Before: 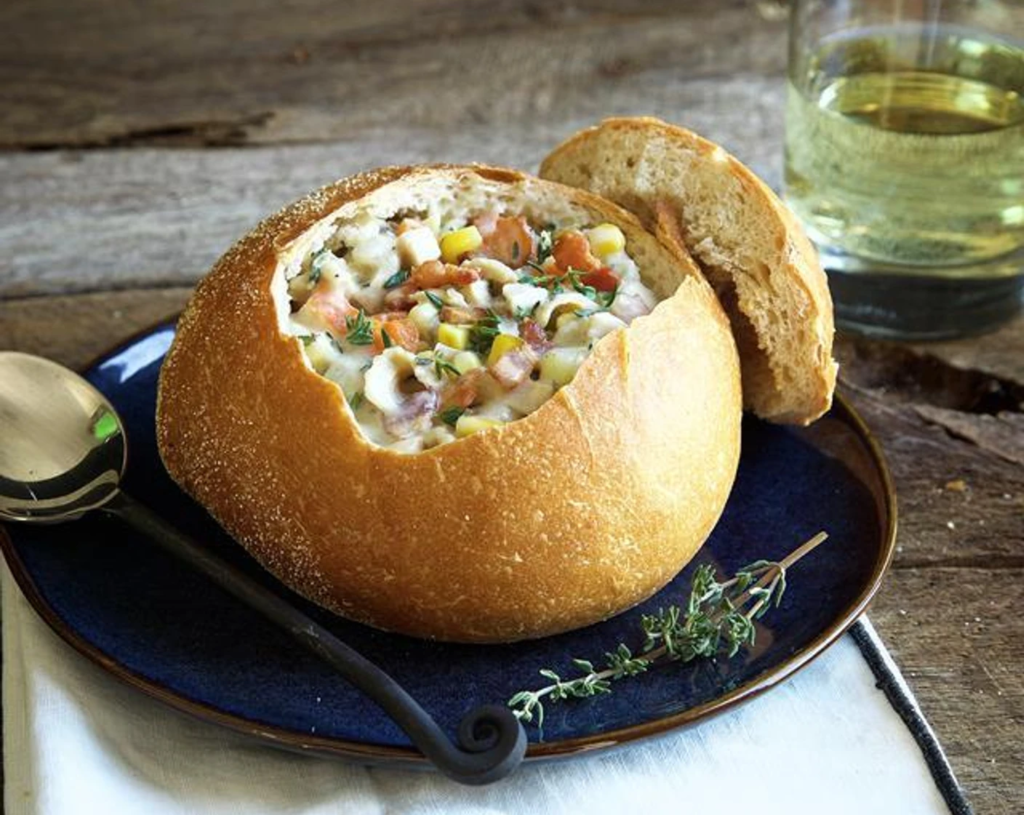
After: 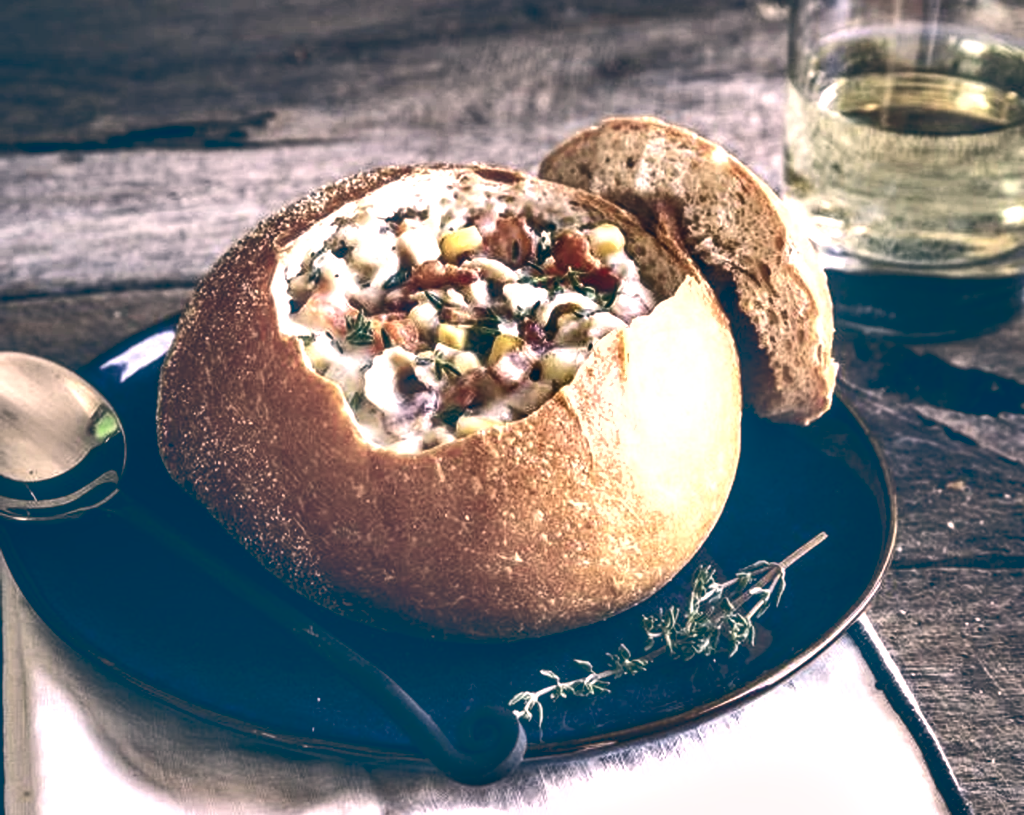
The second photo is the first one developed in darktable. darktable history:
local contrast: detail 142%
shadows and highlights: shadows 24.5, highlights -78.15, soften with gaussian
basic adjustments: exposure 0.32 EV, highlight compression 1, contrast 0.15, saturation -0.26, vibrance -0.34
color balance: lift [1.006, 0.985, 1.002, 1.015], gamma [1, 0.953, 1.008, 1.047], gain [1.076, 1.13, 1.004, 0.87]
tone curve: curves: ch0 [(0, 0.142) (0.384, 0.314) (0.752, 0.711) (0.991, 0.95)]; ch1 [(0.006, 0.129) (0.346, 0.384) (1, 1)]; ch2 [(0.003, 0.057) (0.261, 0.248) (1, 1)], color space Lab, independent channels
